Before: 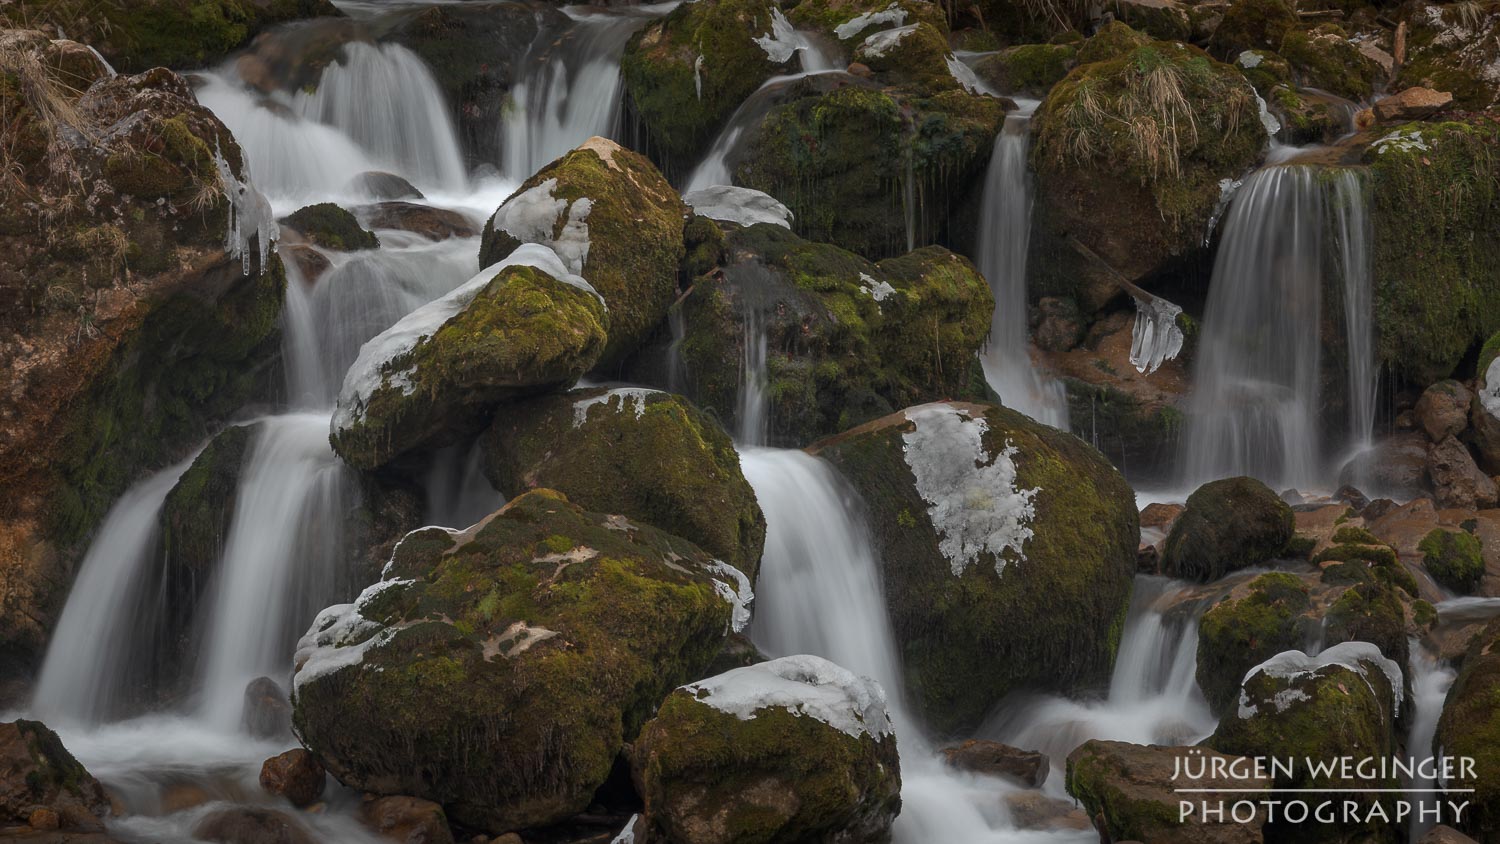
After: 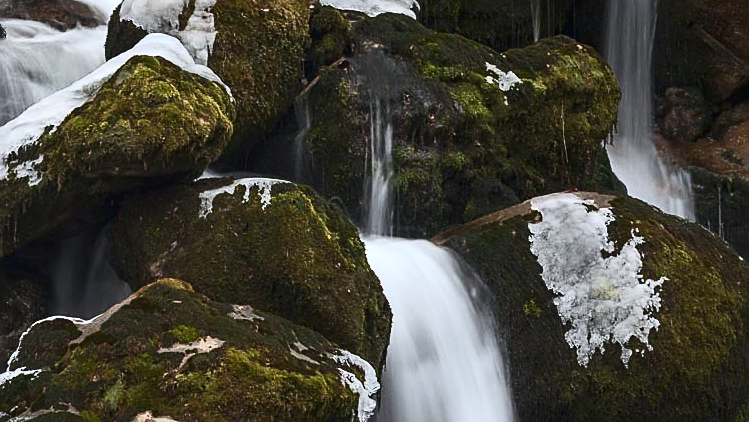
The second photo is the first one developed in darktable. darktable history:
white balance: red 0.976, blue 1.04
crop: left 25%, top 25%, right 25%, bottom 25%
exposure: exposure 0.29 EV, compensate highlight preservation false
sharpen: on, module defaults
contrast brightness saturation: contrast 0.39, brightness 0.1
